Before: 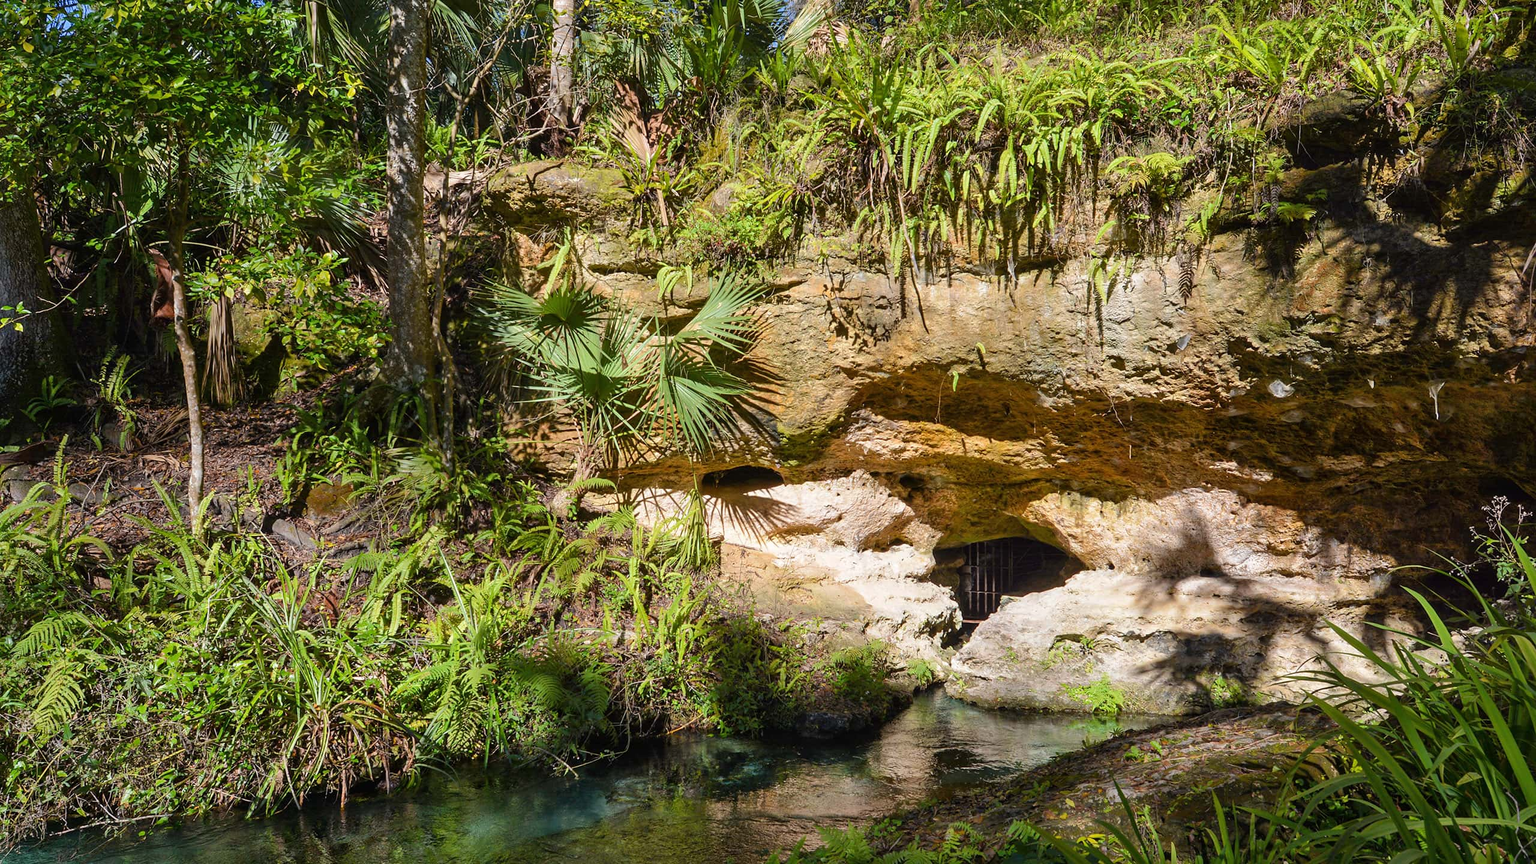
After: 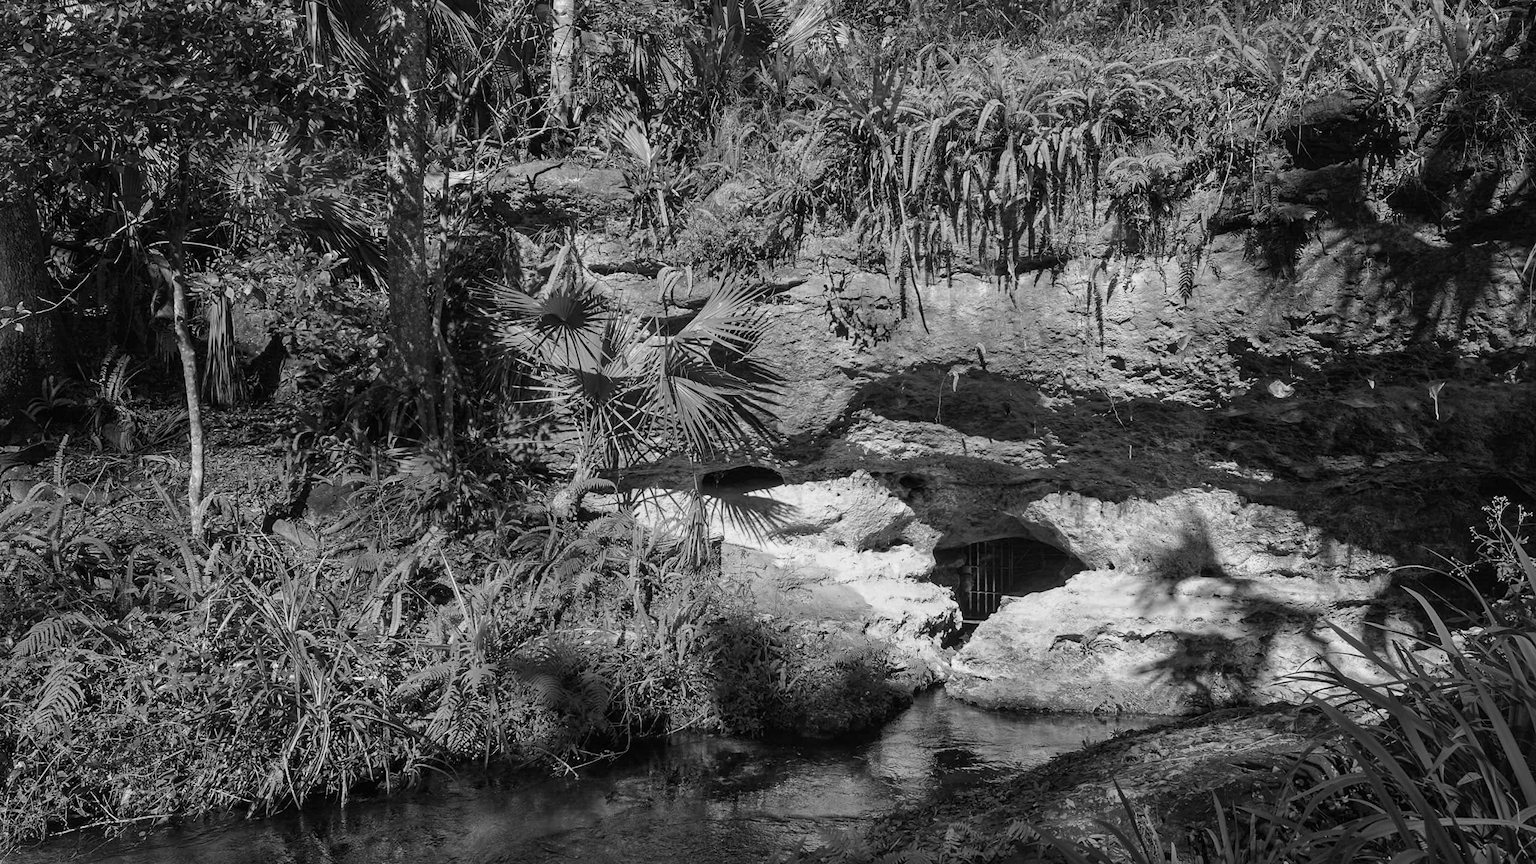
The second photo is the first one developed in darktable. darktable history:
color calibration: output gray [0.253, 0.26, 0.487, 0], illuminant same as pipeline (D50), adaptation XYZ, x 0.346, y 0.358, temperature 5005.65 K
